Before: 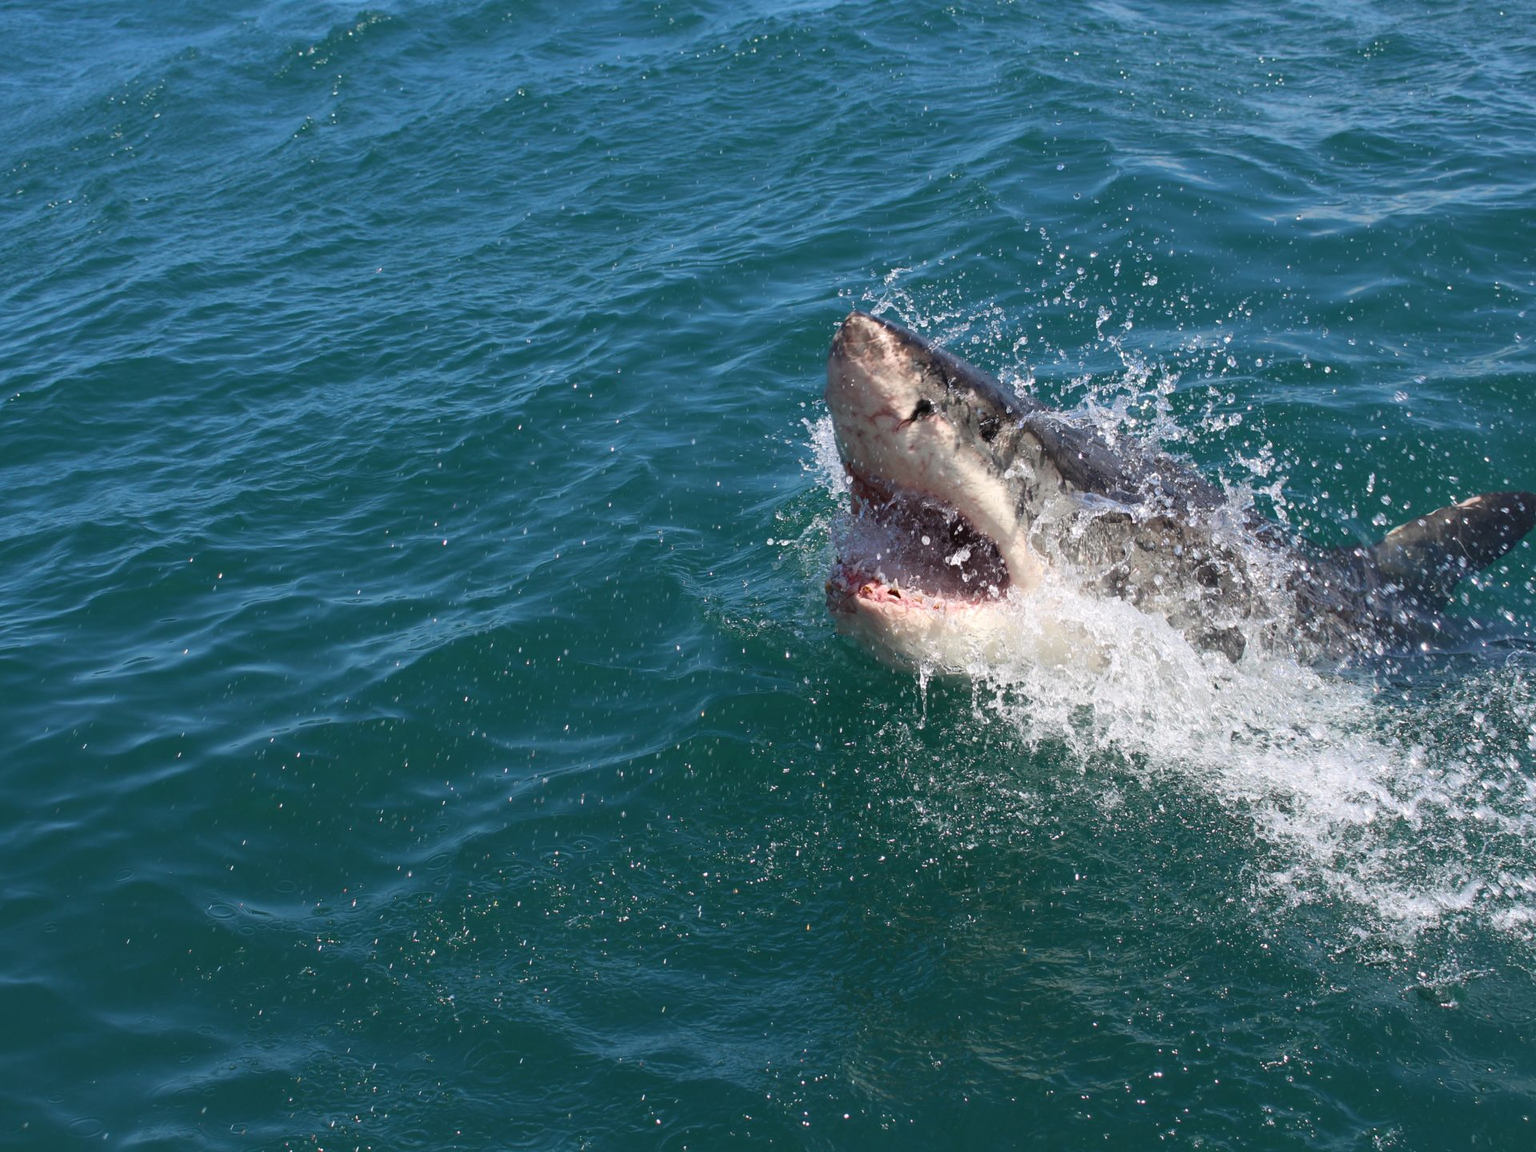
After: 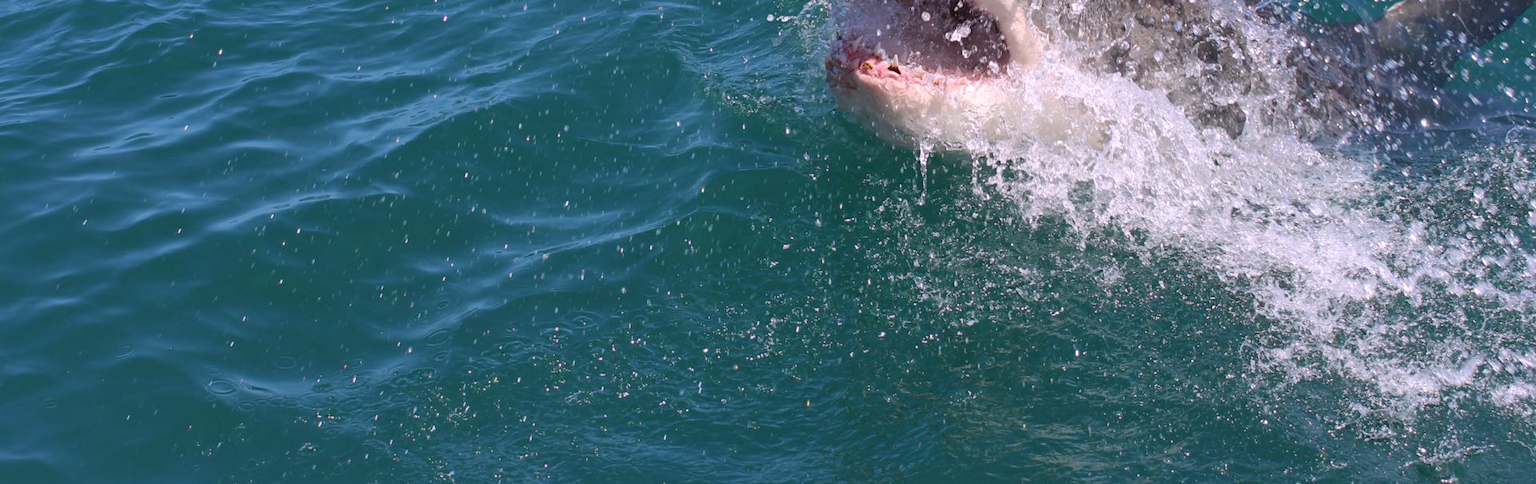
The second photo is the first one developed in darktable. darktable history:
tone equalizer: on, module defaults
white balance: red 1.05, blue 1.072
crop: top 45.551%, bottom 12.262%
shadows and highlights: on, module defaults
